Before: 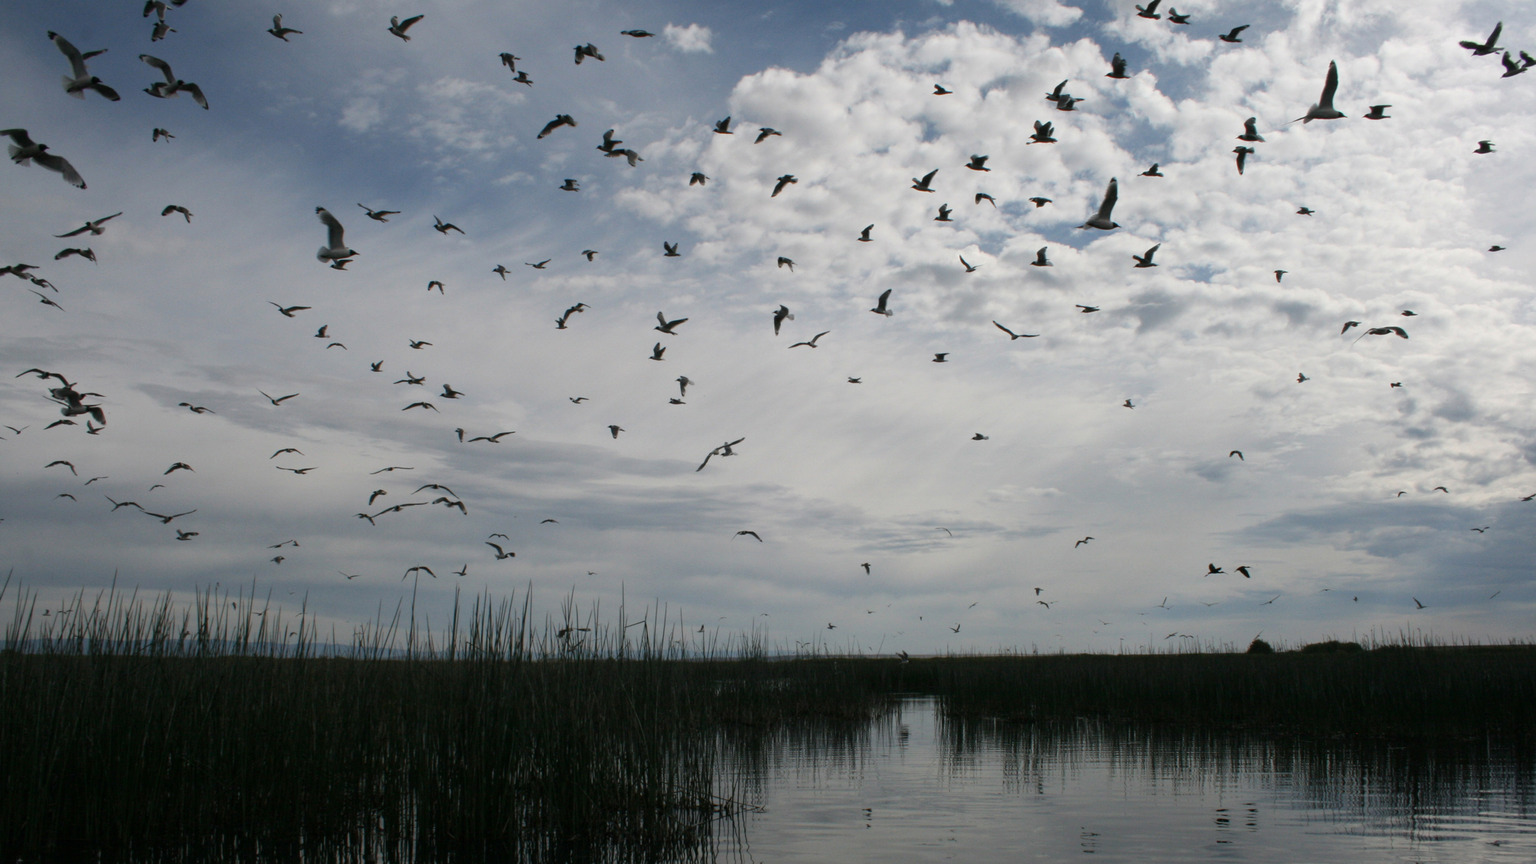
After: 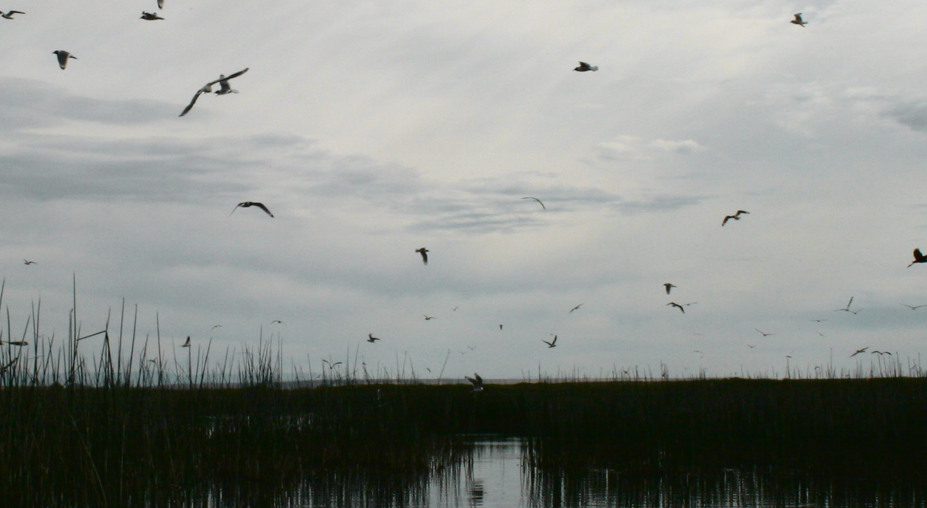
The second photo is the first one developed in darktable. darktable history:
tone curve: curves: ch0 [(0.003, 0.029) (0.037, 0.036) (0.149, 0.117) (0.297, 0.318) (0.422, 0.474) (0.531, 0.6) (0.743, 0.809) (0.889, 0.941) (1, 0.98)]; ch1 [(0, 0) (0.305, 0.325) (0.453, 0.437) (0.482, 0.479) (0.501, 0.5) (0.506, 0.503) (0.564, 0.578) (0.587, 0.625) (0.666, 0.727) (1, 1)]; ch2 [(0, 0) (0.323, 0.277) (0.408, 0.399) (0.45, 0.48) (0.499, 0.502) (0.512, 0.523) (0.57, 0.595) (0.653, 0.671) (0.768, 0.744) (1, 1)], color space Lab, independent channels, preserve colors none
crop: left 37.221%, top 45.169%, right 20.63%, bottom 13.777%
